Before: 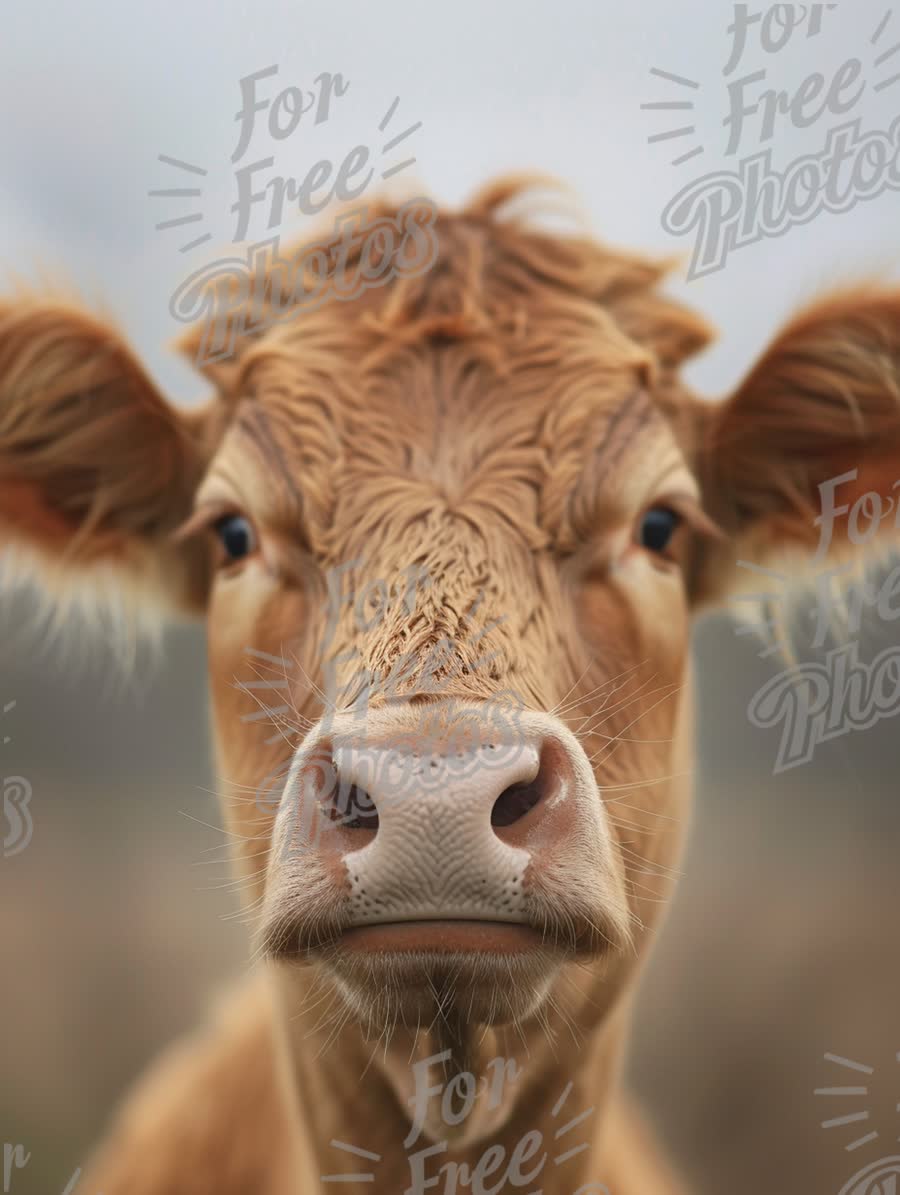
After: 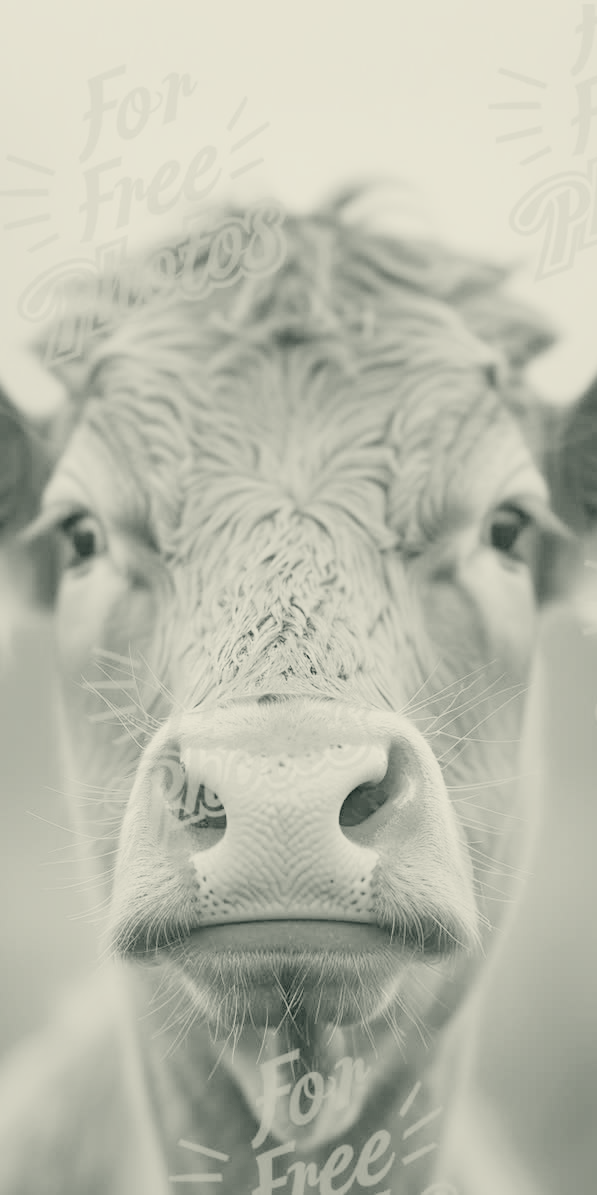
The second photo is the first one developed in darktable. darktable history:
crop: left 16.942%, right 16.645%
exposure: black level correction 0, exposure 2.105 EV, compensate exposure bias true, compensate highlight preservation false
filmic rgb: black relative exposure -8.03 EV, white relative exposure 8.01 EV, hardness 2.48, latitude 10.72%, contrast 0.734, highlights saturation mix 8.53%, shadows ↔ highlights balance 1.73%, preserve chrominance no, color science v5 (2021)
color calibration: output gray [0.18, 0.41, 0.41, 0], gray › normalize channels true, illuminant as shot in camera, adaptation linear Bradford (ICC v4), x 0.407, y 0.404, temperature 3613.94 K, gamut compression 0.002
color correction: highlights a* -0.358, highlights b* 9.47, shadows a* -8.92, shadows b* 0.635
color balance rgb: power › hue 328.66°, perceptual saturation grading › global saturation 0.241%
contrast brightness saturation: contrast 0.101, saturation -0.289
